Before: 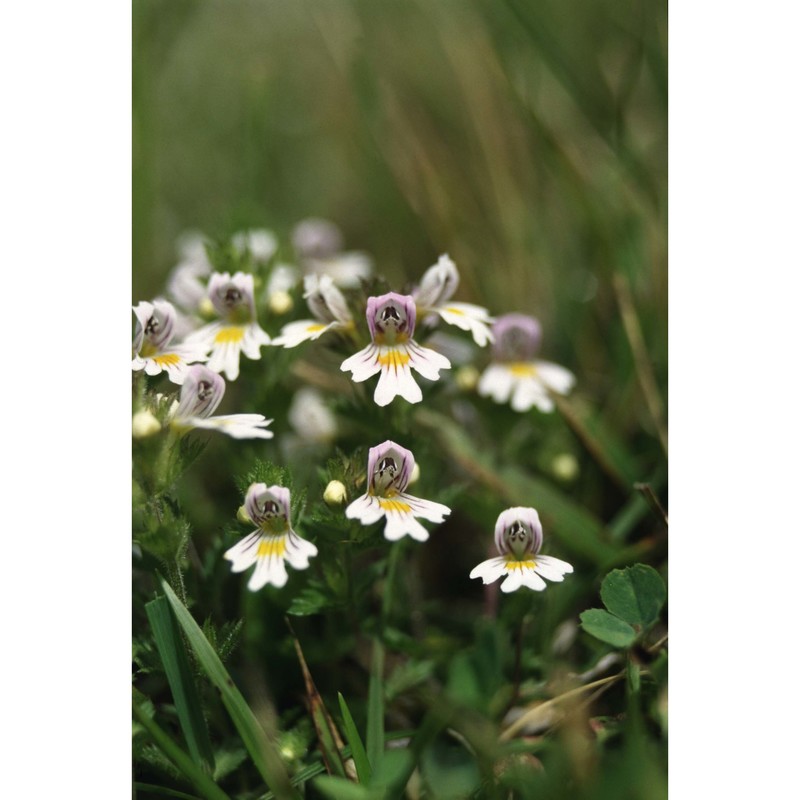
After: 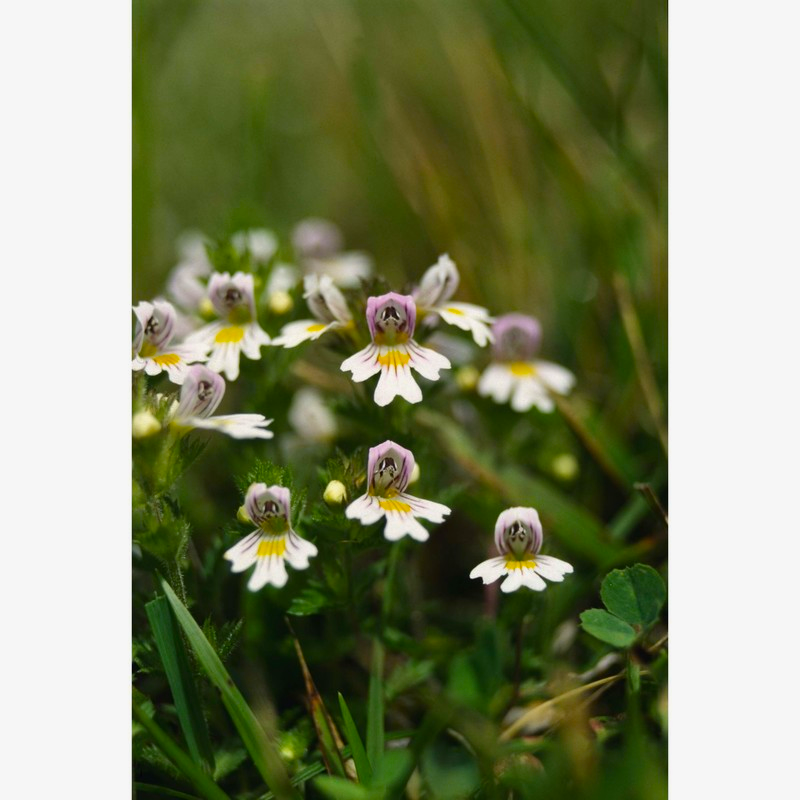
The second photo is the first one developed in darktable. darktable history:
color balance rgb: perceptual saturation grading › global saturation 30.803%, global vibrance 14.719%
shadows and highlights: shadows -20.57, white point adjustment -2.19, highlights -35.18
